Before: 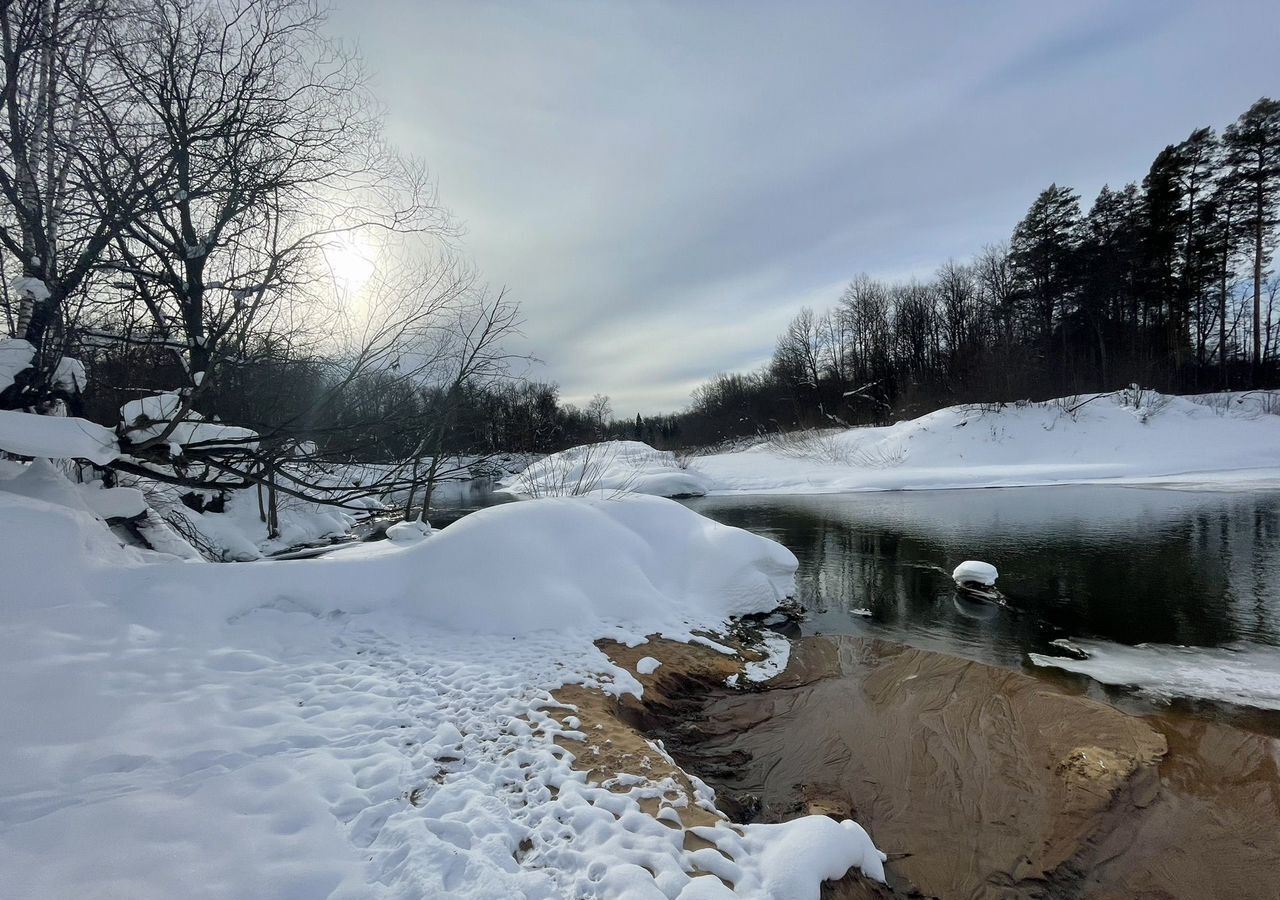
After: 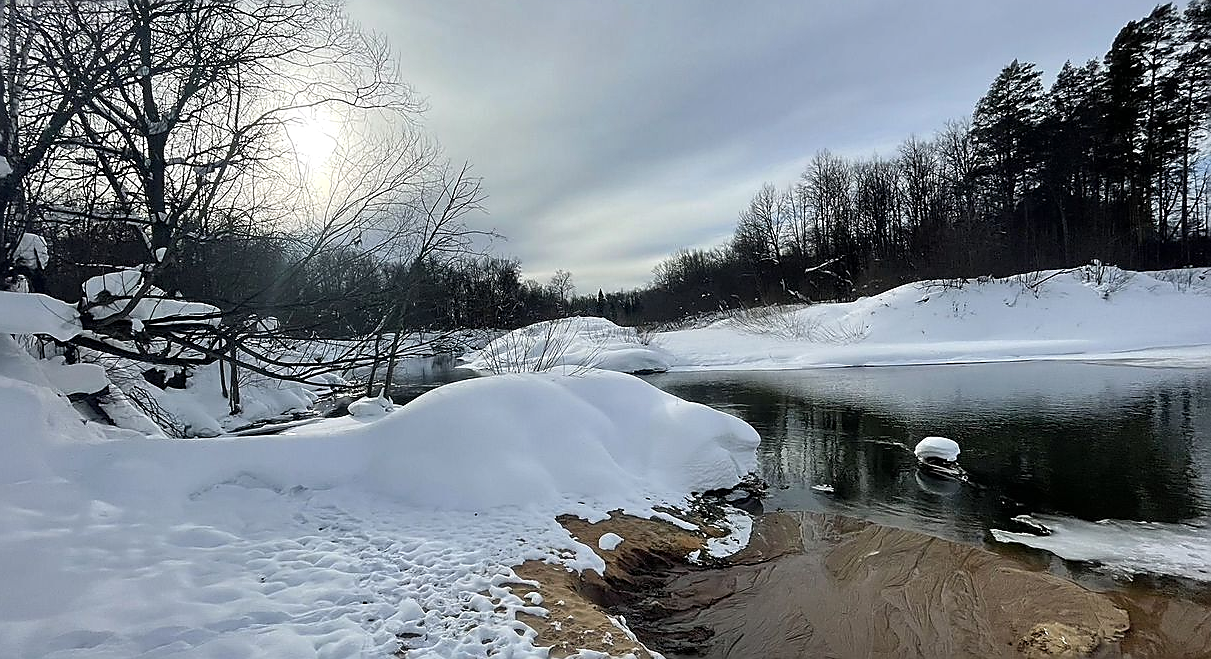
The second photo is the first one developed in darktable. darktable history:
crop and rotate: left 2.97%, top 13.845%, right 2.41%, bottom 12.831%
shadows and highlights: radius 170.17, shadows 27.01, white point adjustment 3.27, highlights -68.52, soften with gaussian
sharpen: radius 1.35, amount 1.25, threshold 0.835
